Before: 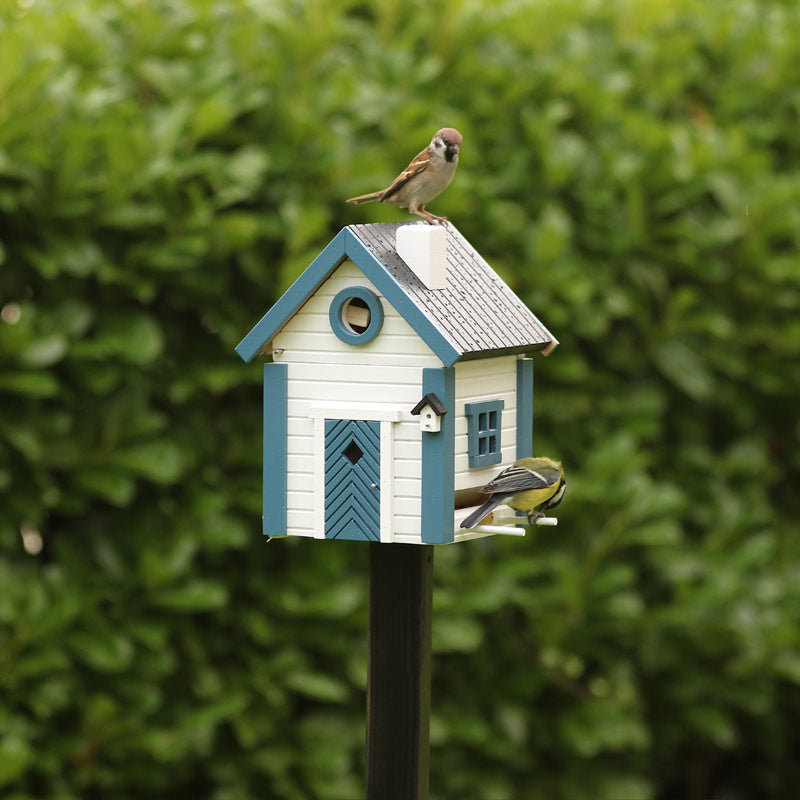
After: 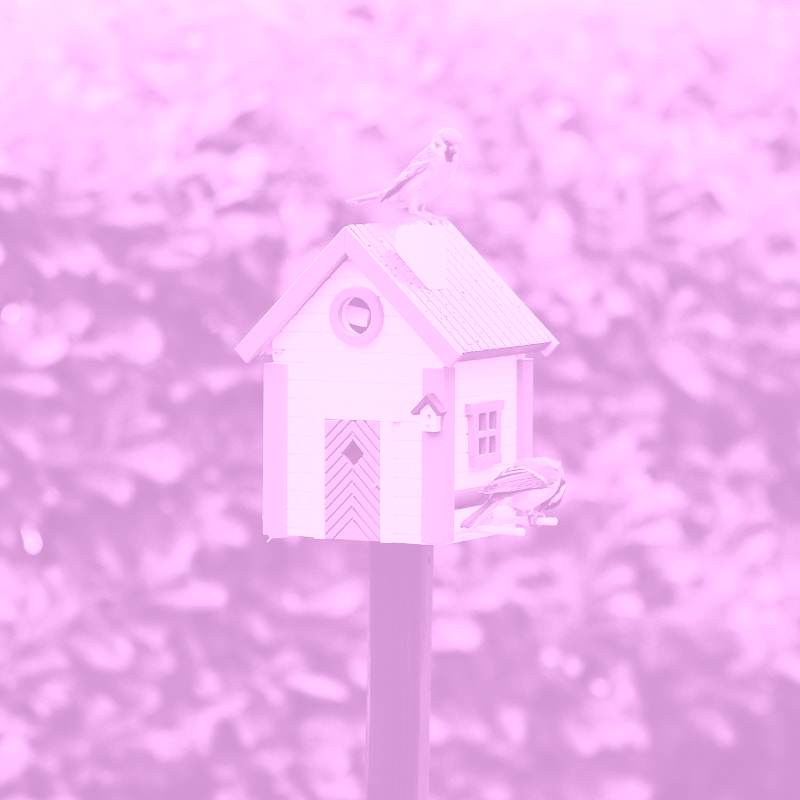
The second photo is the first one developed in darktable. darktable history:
base curve: curves: ch0 [(0, 0) (0.028, 0.03) (0.121, 0.232) (0.46, 0.748) (0.859, 0.968) (1, 1)], preserve colors none
tone equalizer: on, module defaults
color correction: highlights a* -20.17, highlights b* 20.27, shadows a* 20.03, shadows b* -20.46, saturation 0.43
colorize: hue 331.2°, saturation 75%, source mix 30.28%, lightness 70.52%, version 1
